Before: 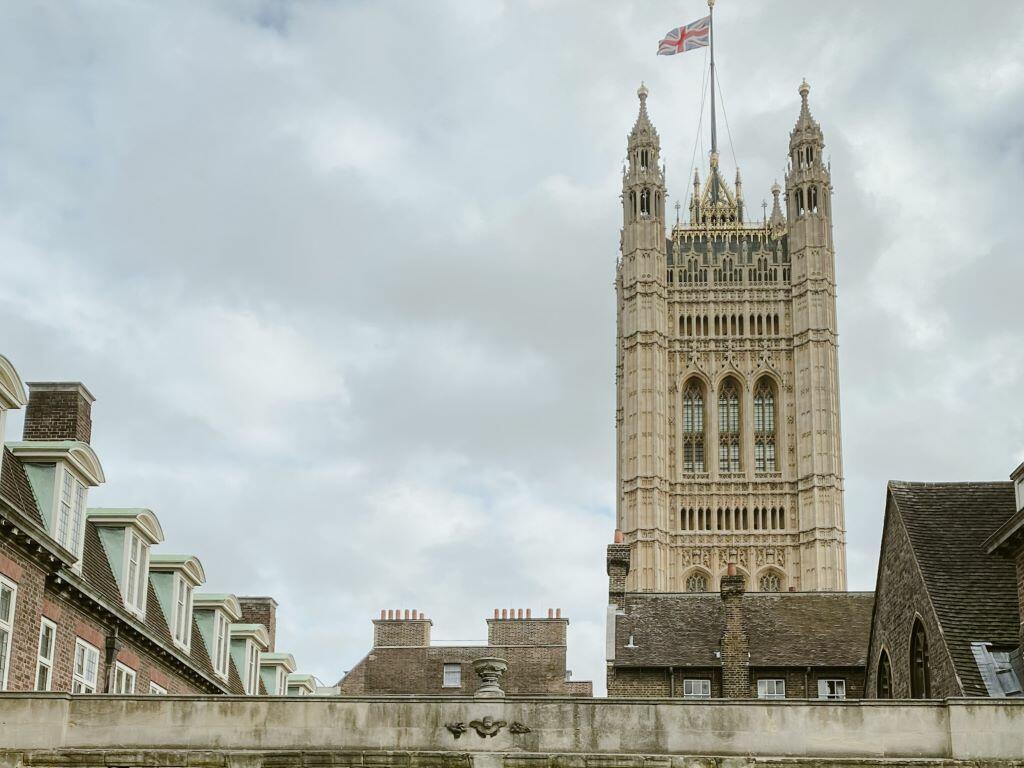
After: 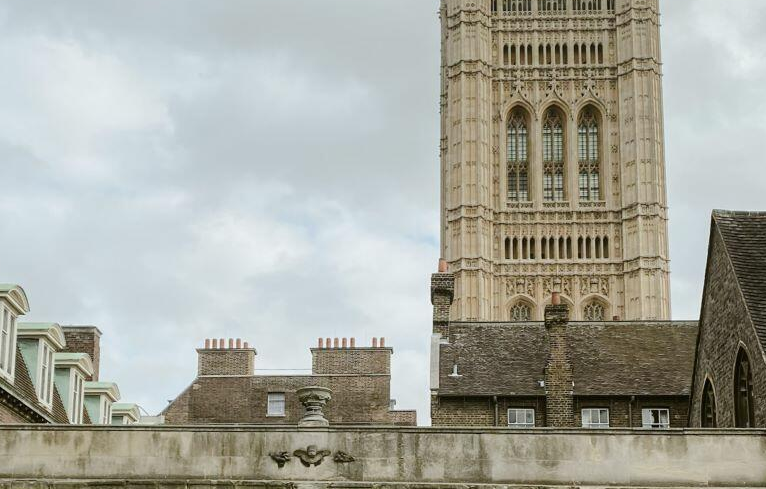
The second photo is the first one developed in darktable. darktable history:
crop and rotate: left 17.243%, top 35.408%, right 7.865%, bottom 0.846%
